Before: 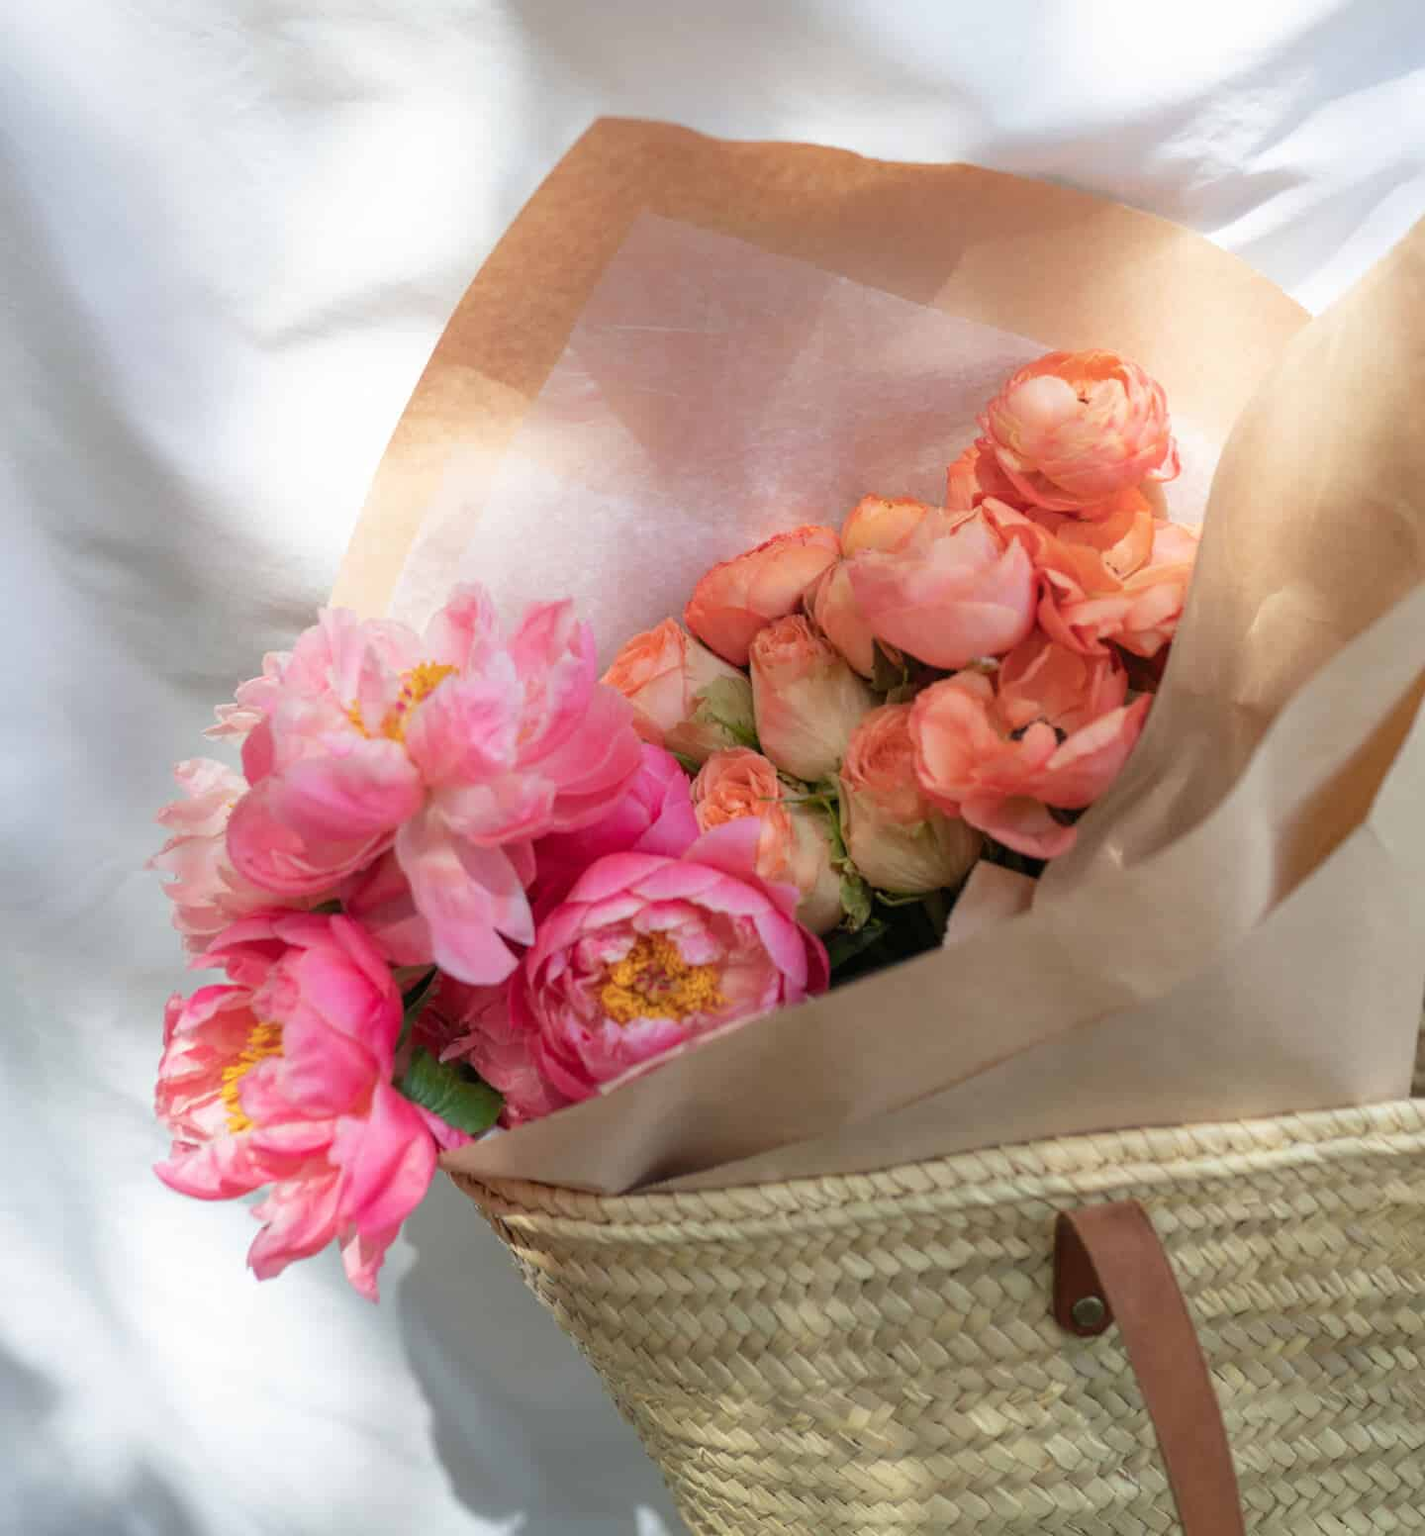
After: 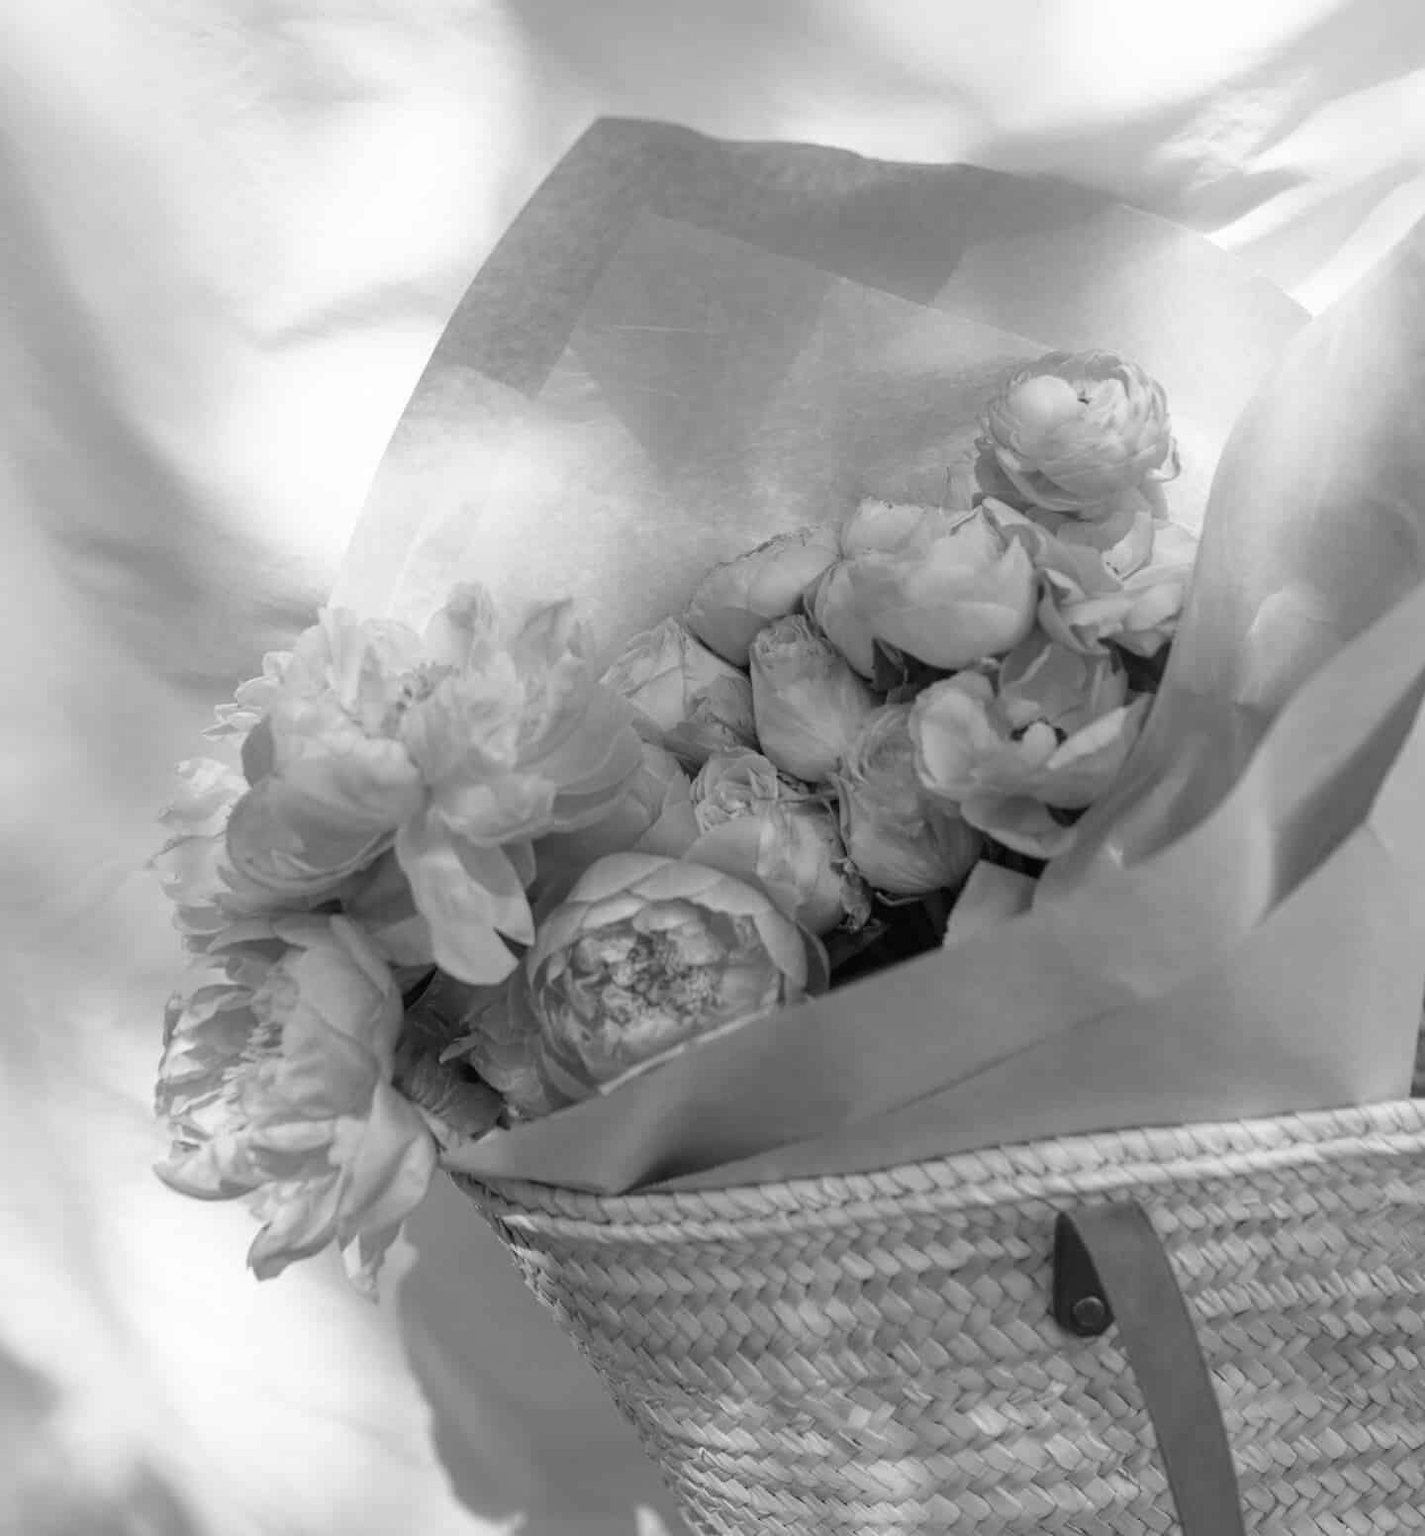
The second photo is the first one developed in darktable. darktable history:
exposure: black level correction 0, compensate exposure bias true, compensate highlight preservation false
monochrome: on, module defaults
